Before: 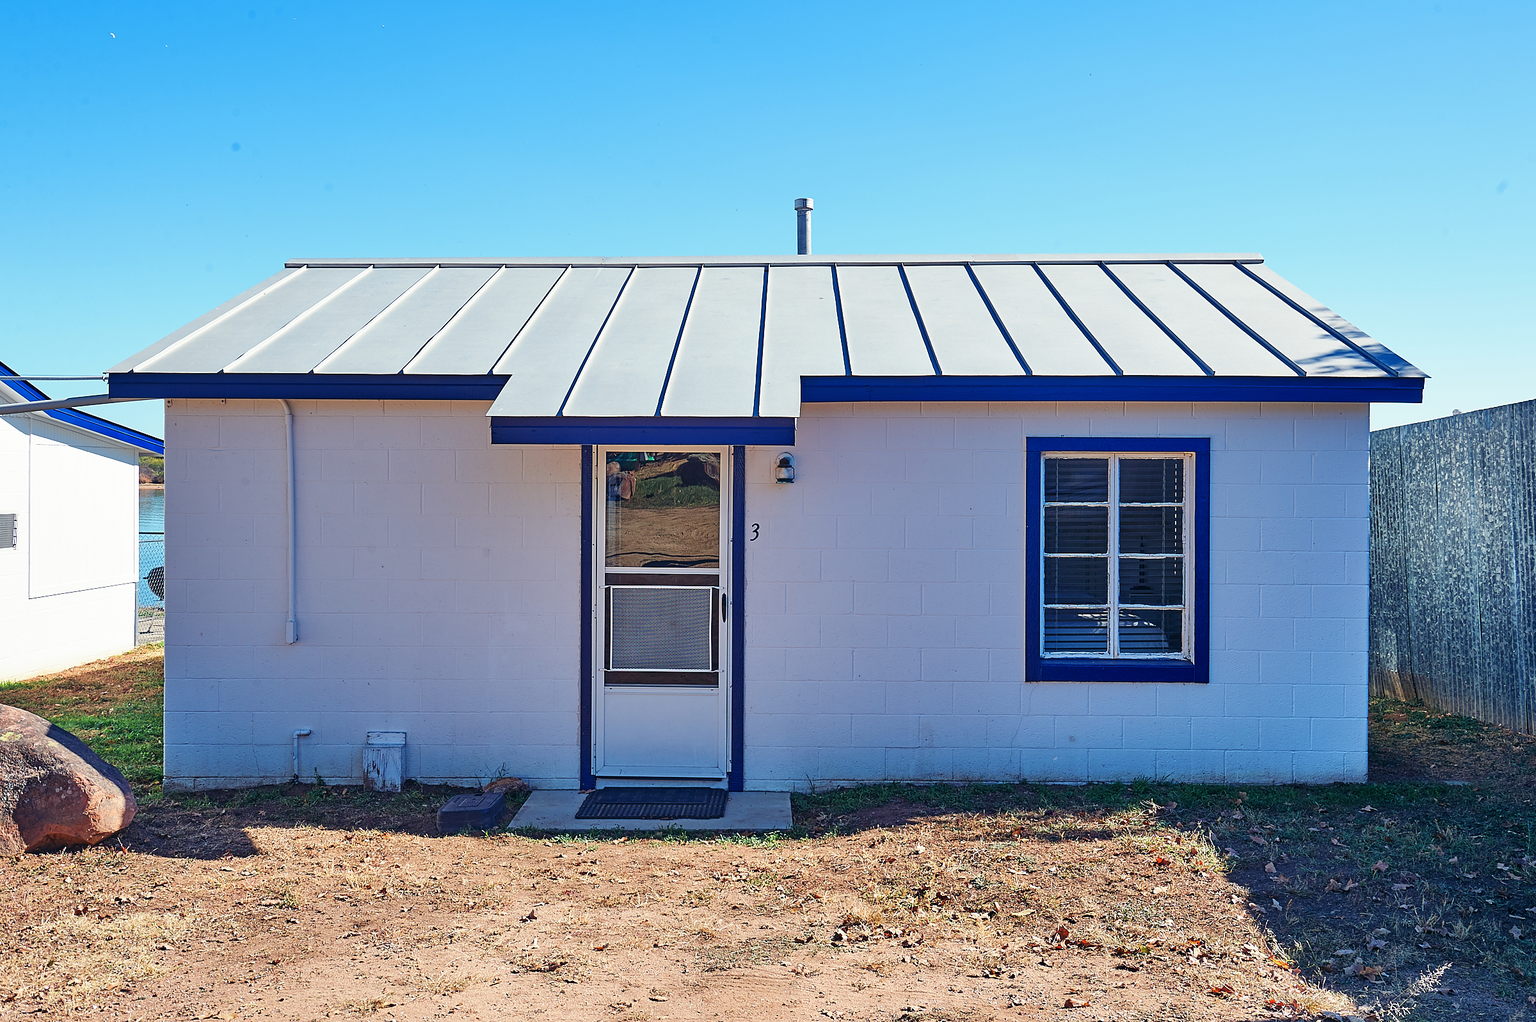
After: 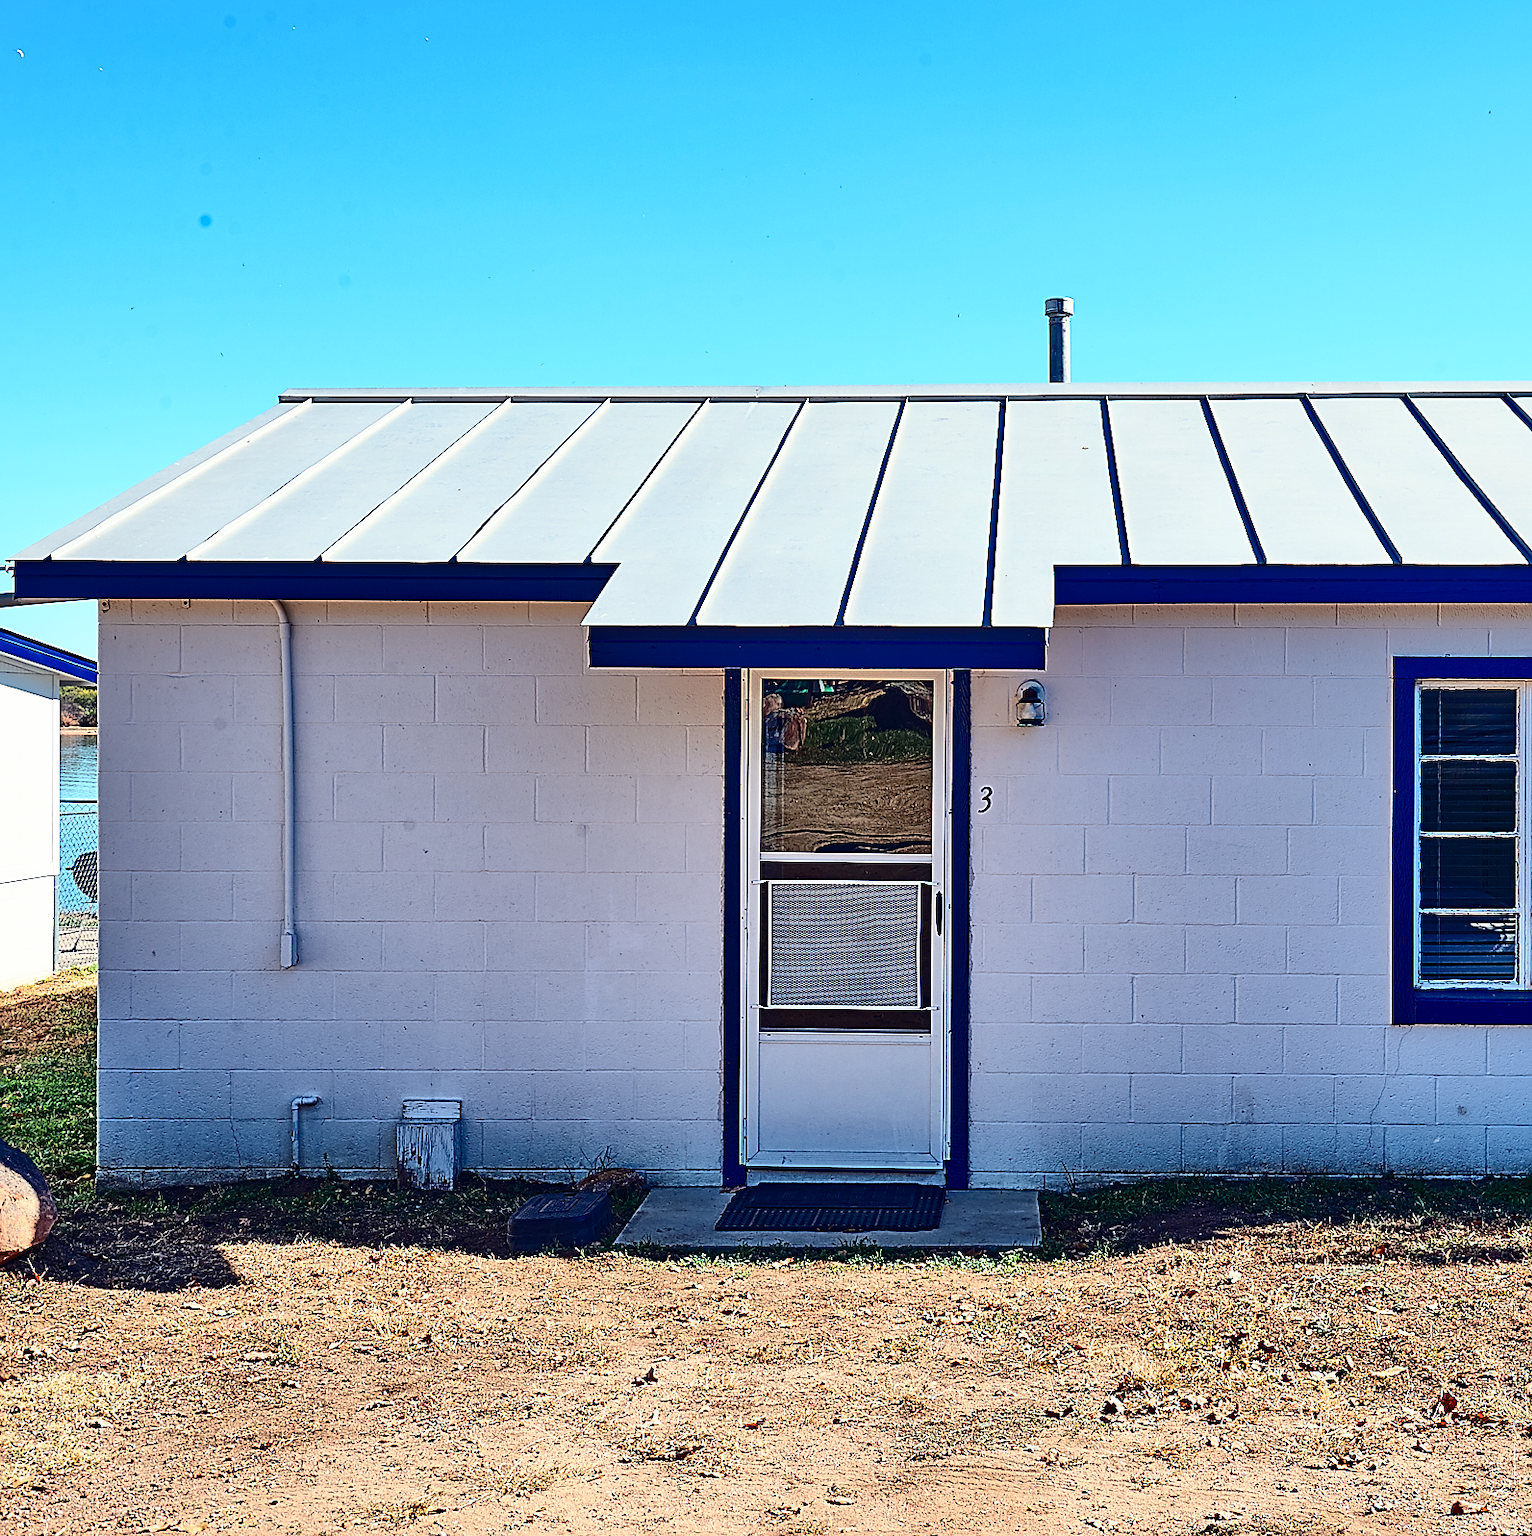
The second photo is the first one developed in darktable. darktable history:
crop and rotate: left 6.459%, right 27.139%
contrast brightness saturation: contrast 0.515, saturation -0.083
sharpen: on, module defaults
shadows and highlights: shadows 39.38, highlights -60.04
